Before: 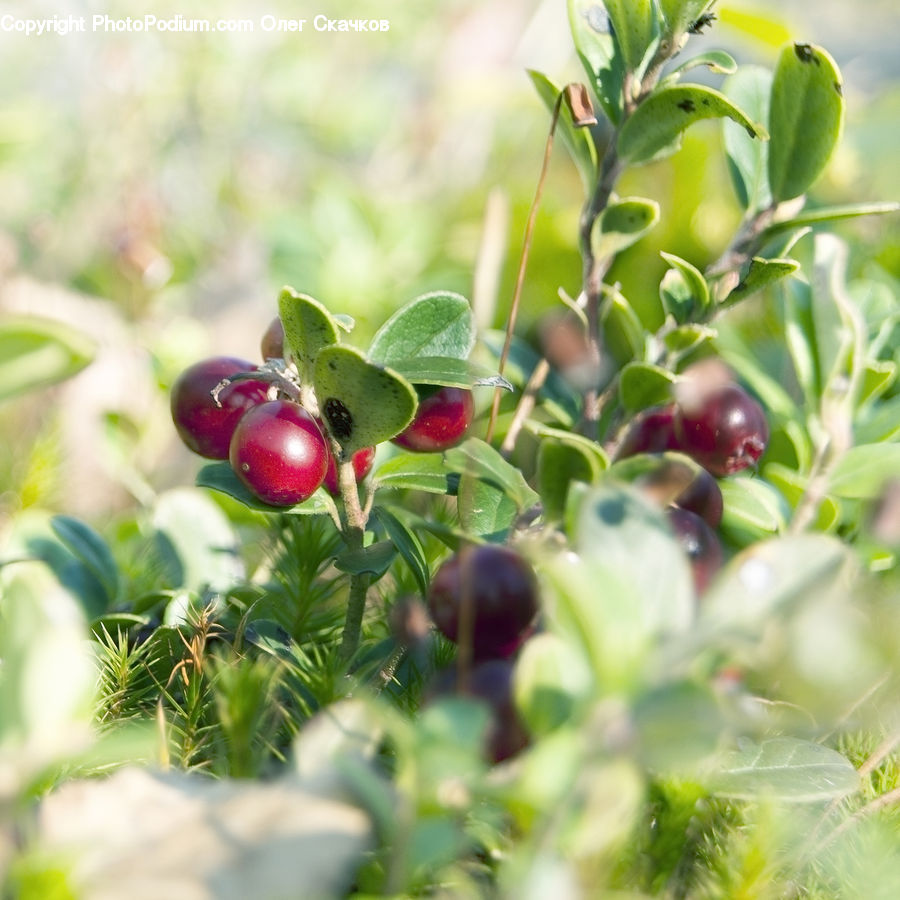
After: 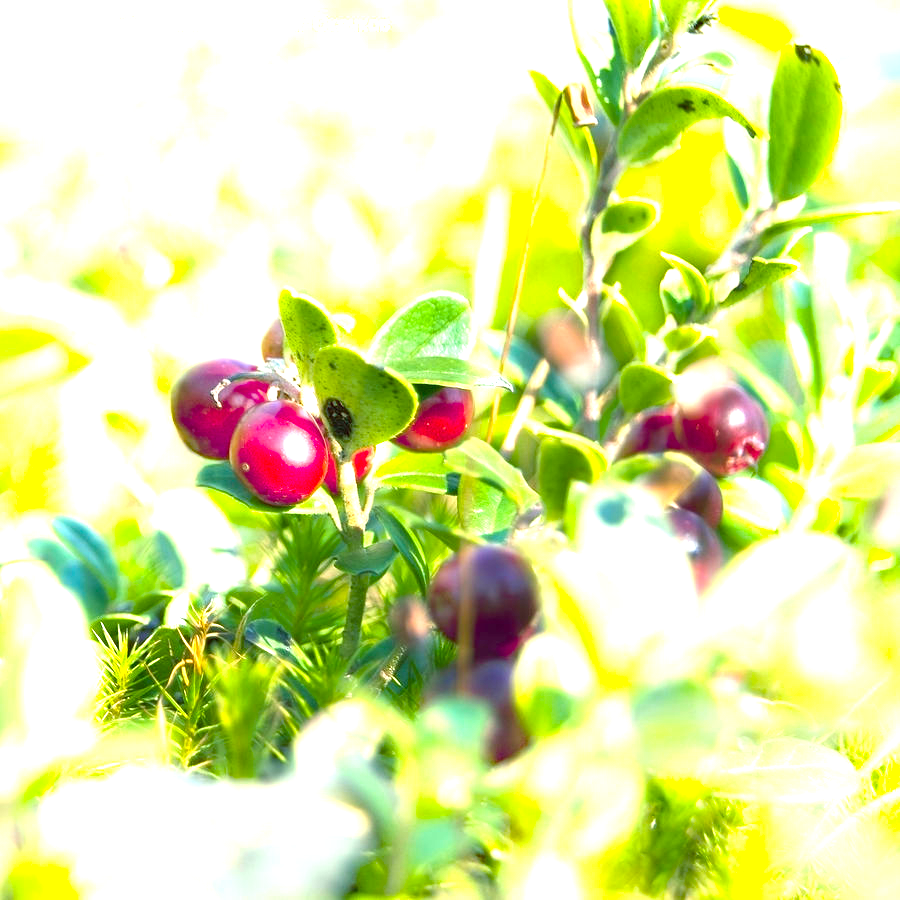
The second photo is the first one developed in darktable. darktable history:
exposure: black level correction 0, exposure 1.45 EV, compensate exposure bias true, compensate highlight preservation false
color balance rgb: perceptual saturation grading › global saturation 30%, global vibrance 20%
